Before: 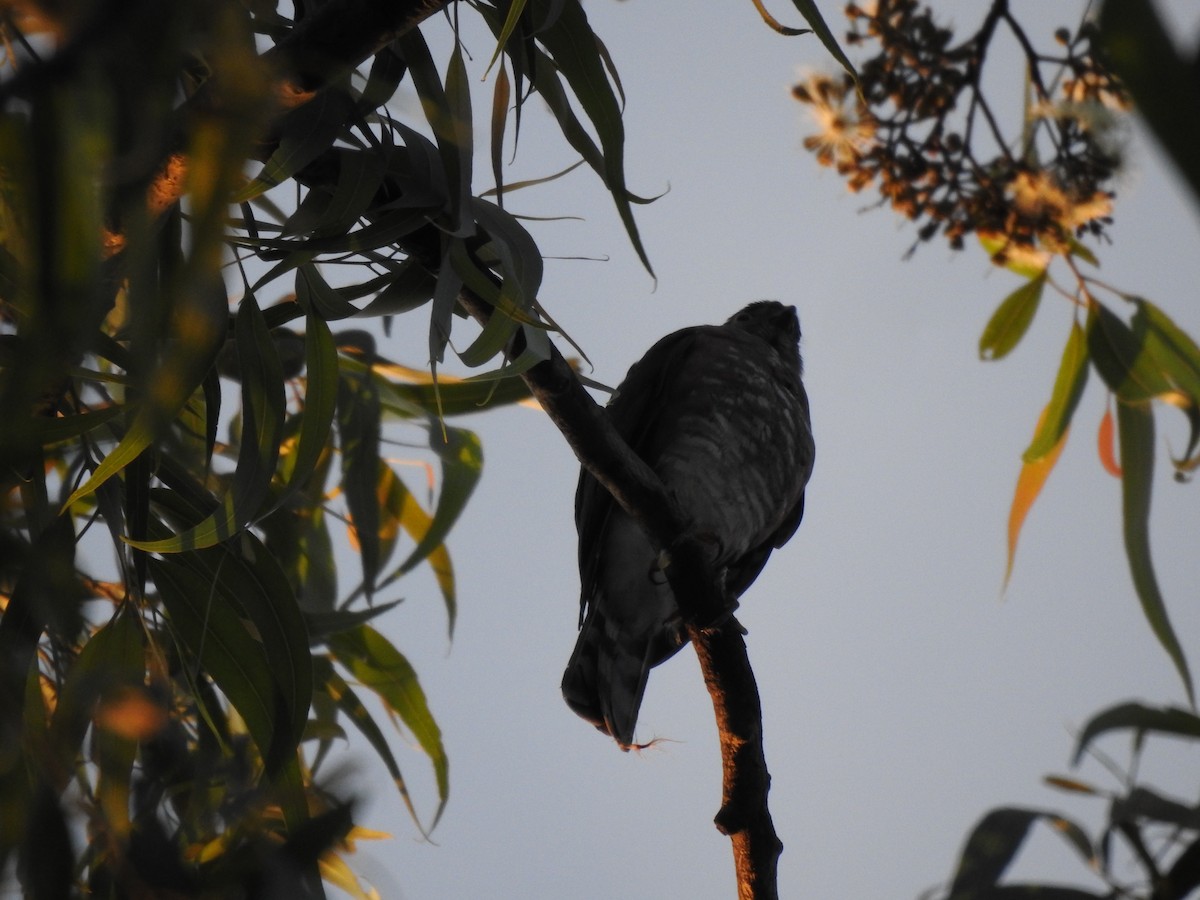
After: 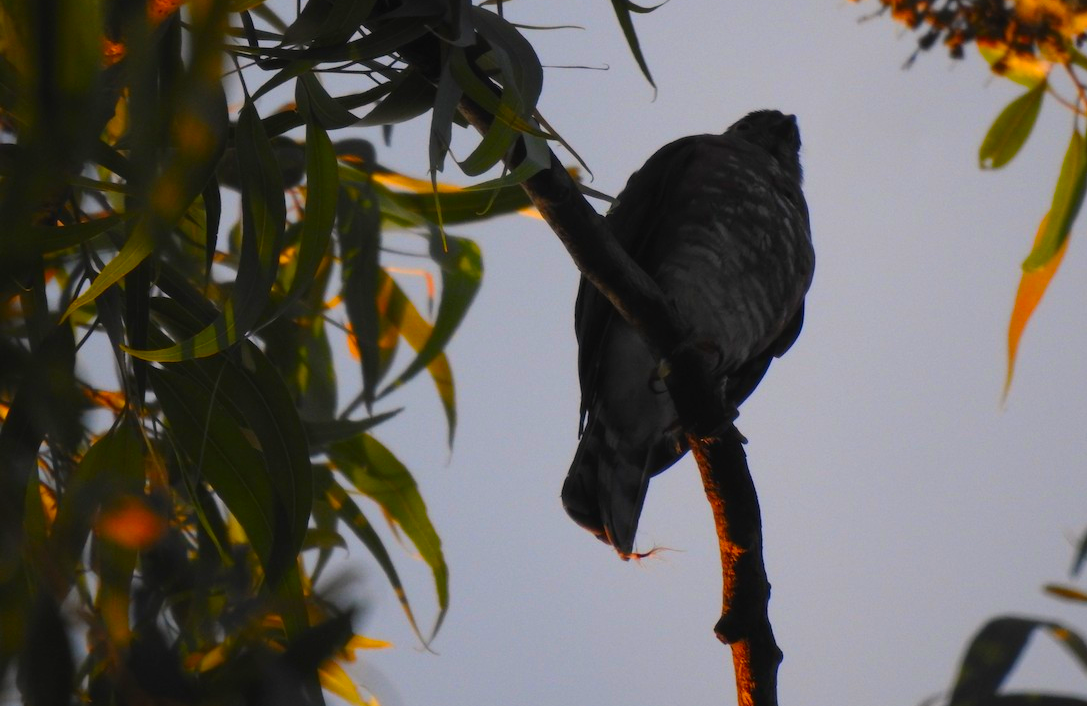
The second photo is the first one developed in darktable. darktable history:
crop: top 21.239%, right 9.412%, bottom 0.214%
color balance rgb: highlights gain › chroma 1.081%, highlights gain › hue 54.22°, global offset › luminance 0.269%, global offset › hue 170.04°, linear chroma grading › global chroma 15.657%, perceptual saturation grading › global saturation 0.201%, global vibrance 20%
contrast brightness saturation: brightness -0.027, saturation 0.348
